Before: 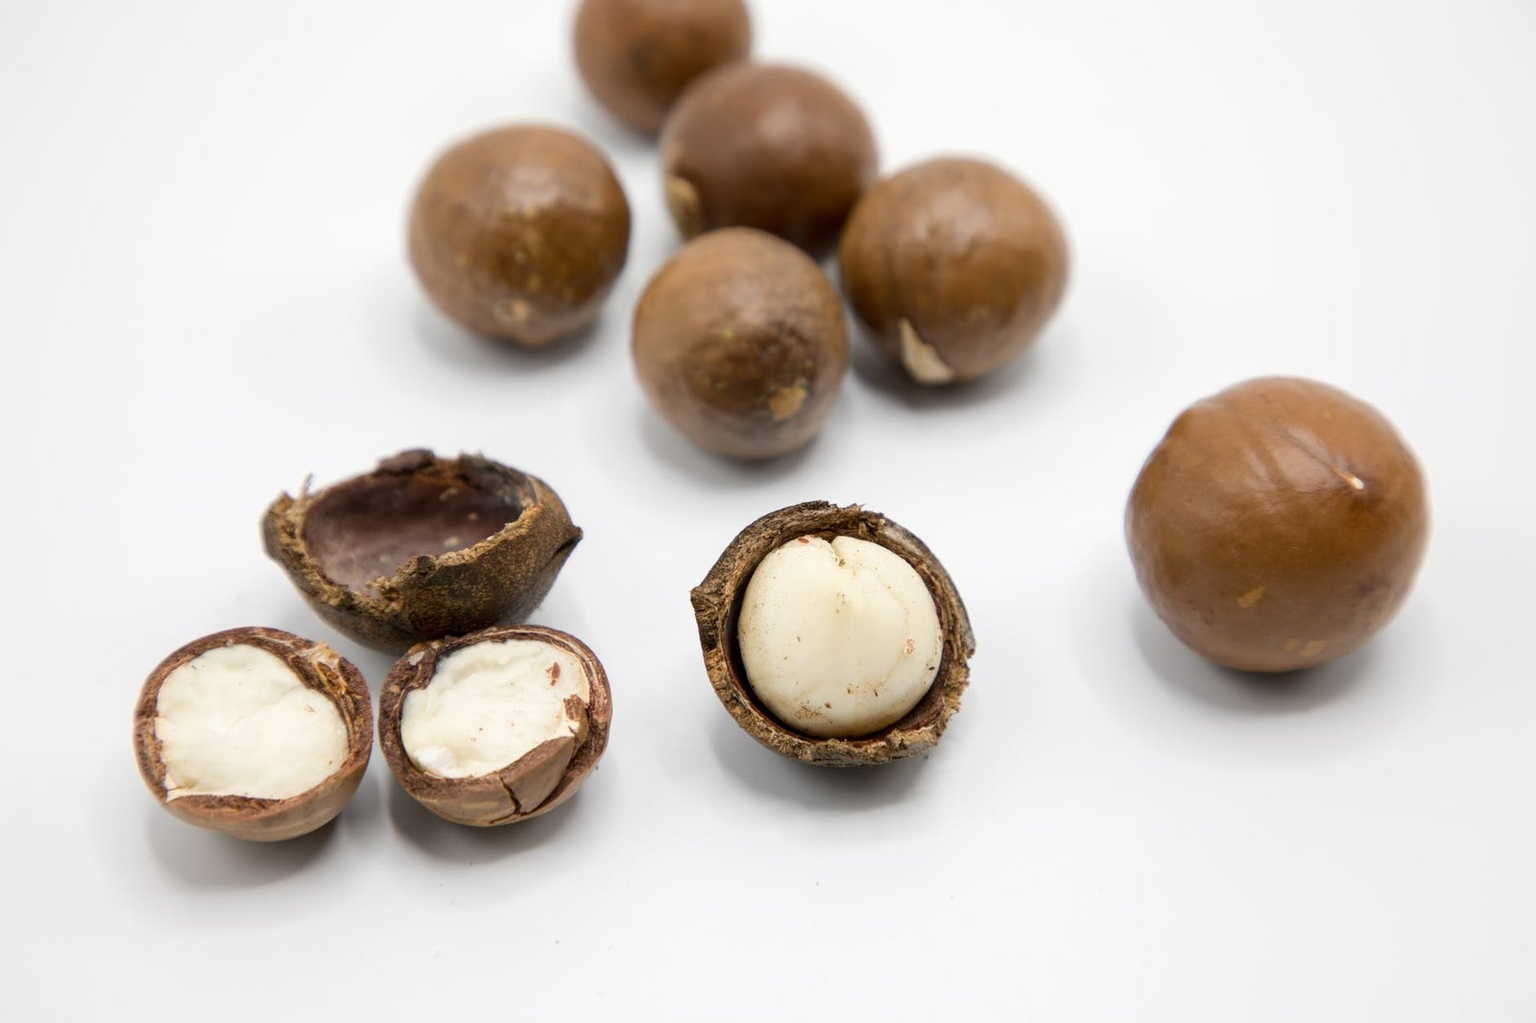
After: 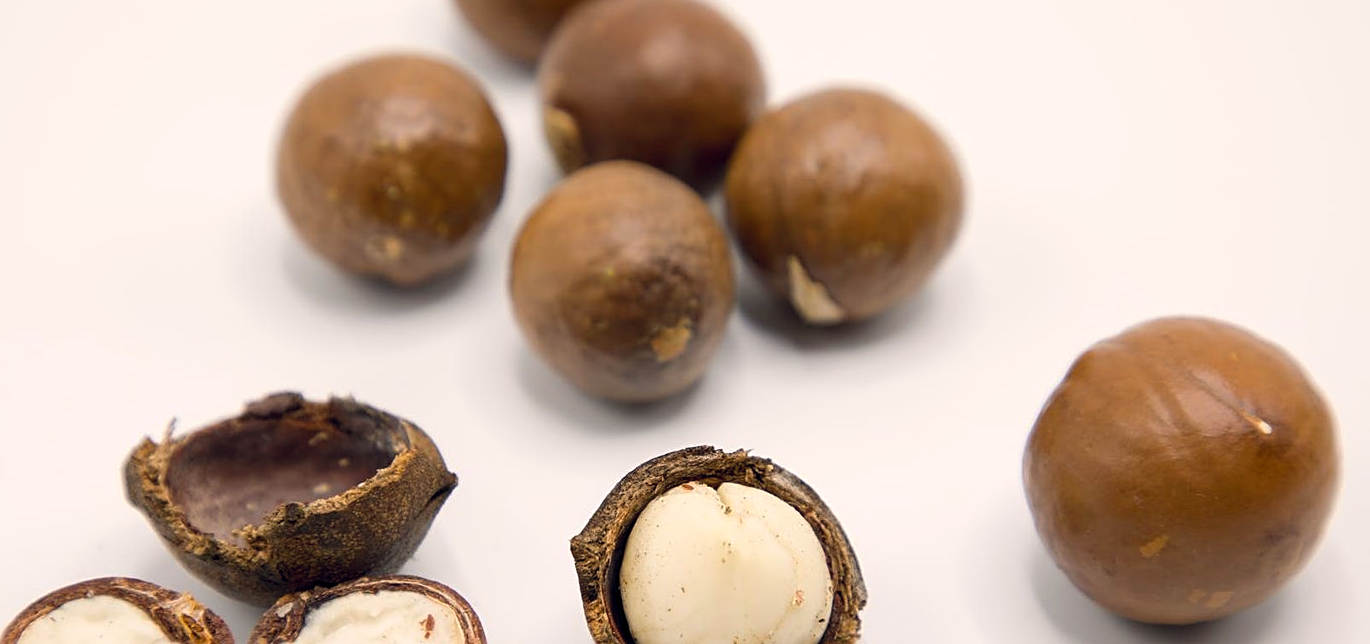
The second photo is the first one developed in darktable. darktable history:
color balance rgb: shadows lift › hue 87.51°, highlights gain › chroma 1.62%, highlights gain › hue 55.1°, global offset › chroma 0.06%, global offset › hue 253.66°, linear chroma grading › global chroma 0.5%, perceptual saturation grading › global saturation 16.38%
crop and rotate: left 9.345%, top 7.22%, right 4.982%, bottom 32.331%
sharpen: on, module defaults
